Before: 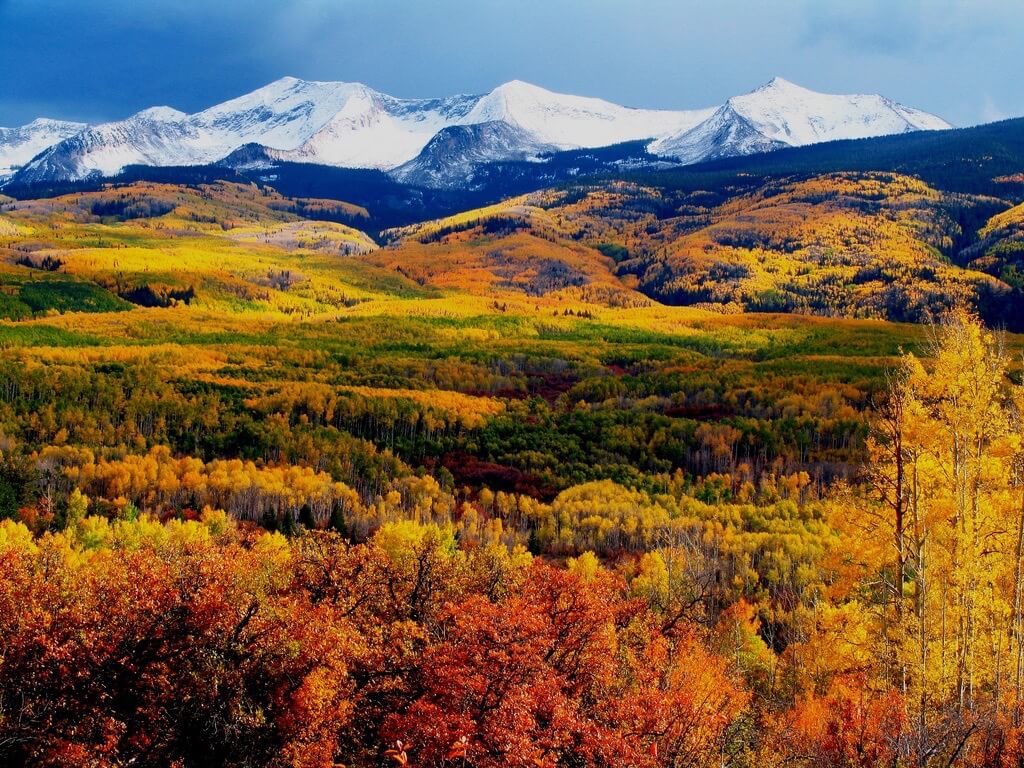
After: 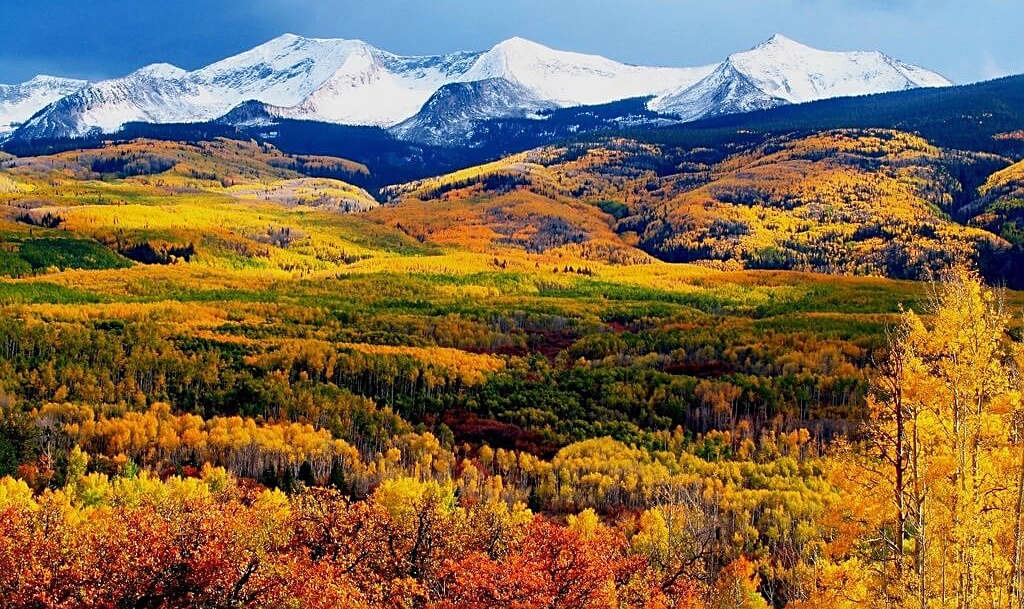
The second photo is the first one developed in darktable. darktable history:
sharpen: on, module defaults
exposure: exposure 0.2 EV, compensate highlight preservation false
crop and rotate: top 5.667%, bottom 14.937%
